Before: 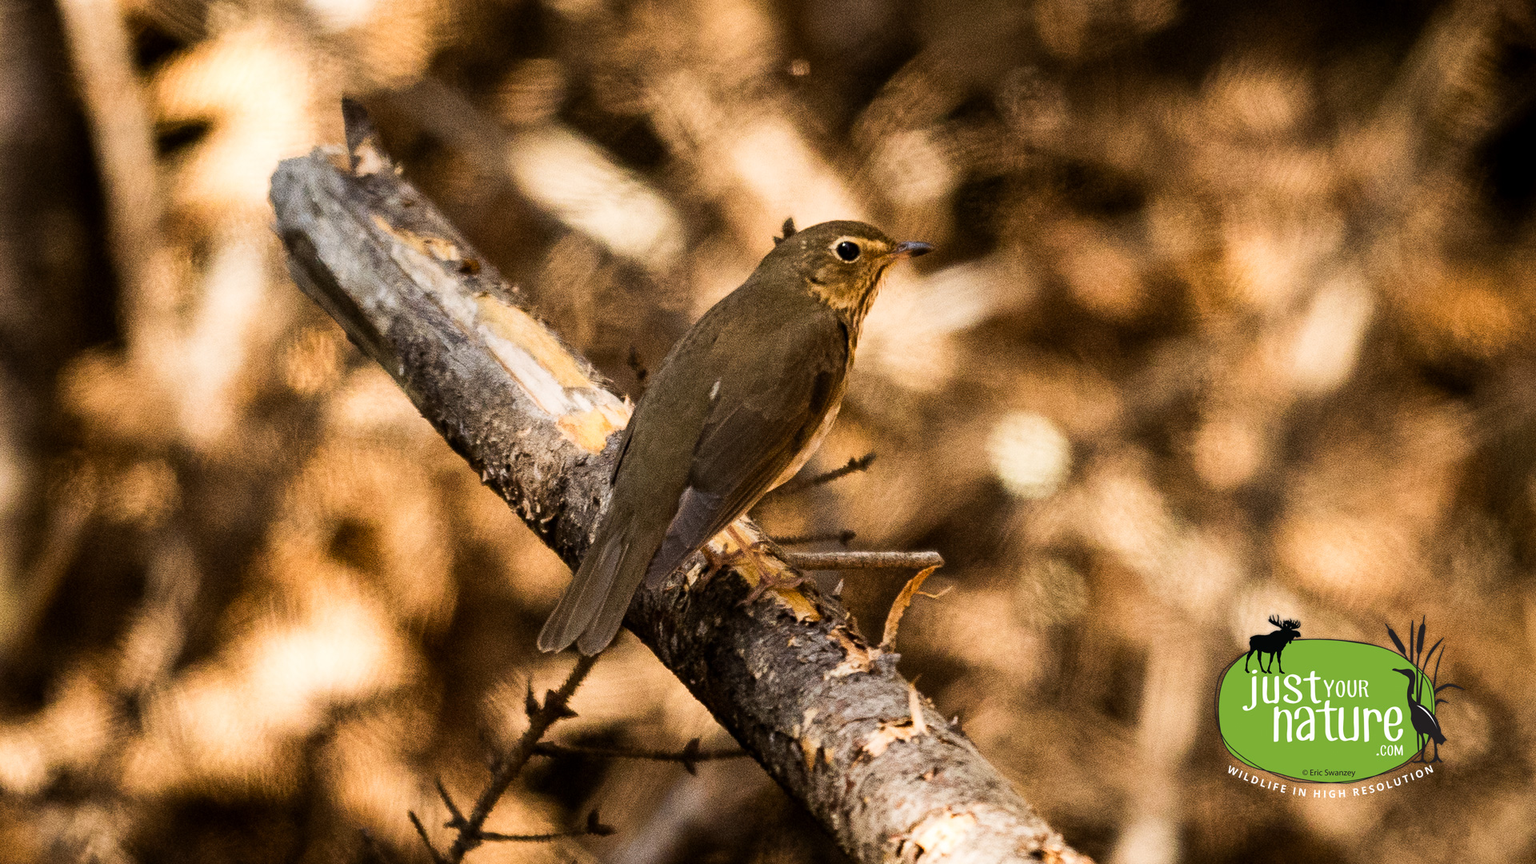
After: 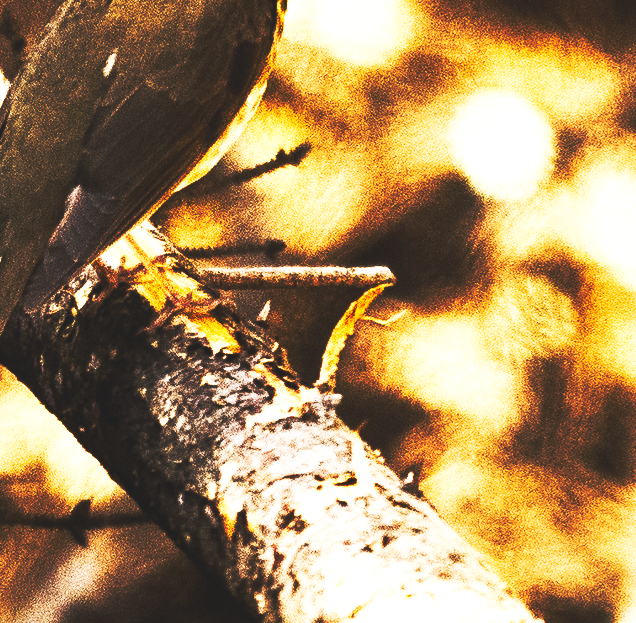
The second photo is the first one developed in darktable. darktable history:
crop: left 40.878%, top 39.176%, right 25.993%, bottom 3.081%
tone equalizer: -8 EV -0.75 EV, -7 EV -0.7 EV, -6 EV -0.6 EV, -5 EV -0.4 EV, -3 EV 0.4 EV, -2 EV 0.6 EV, -1 EV 0.7 EV, +0 EV 0.75 EV, edges refinement/feathering 500, mask exposure compensation -1.57 EV, preserve details no
base curve: curves: ch0 [(0, 0.015) (0.085, 0.116) (0.134, 0.298) (0.19, 0.545) (0.296, 0.764) (0.599, 0.982) (1, 1)], preserve colors none
